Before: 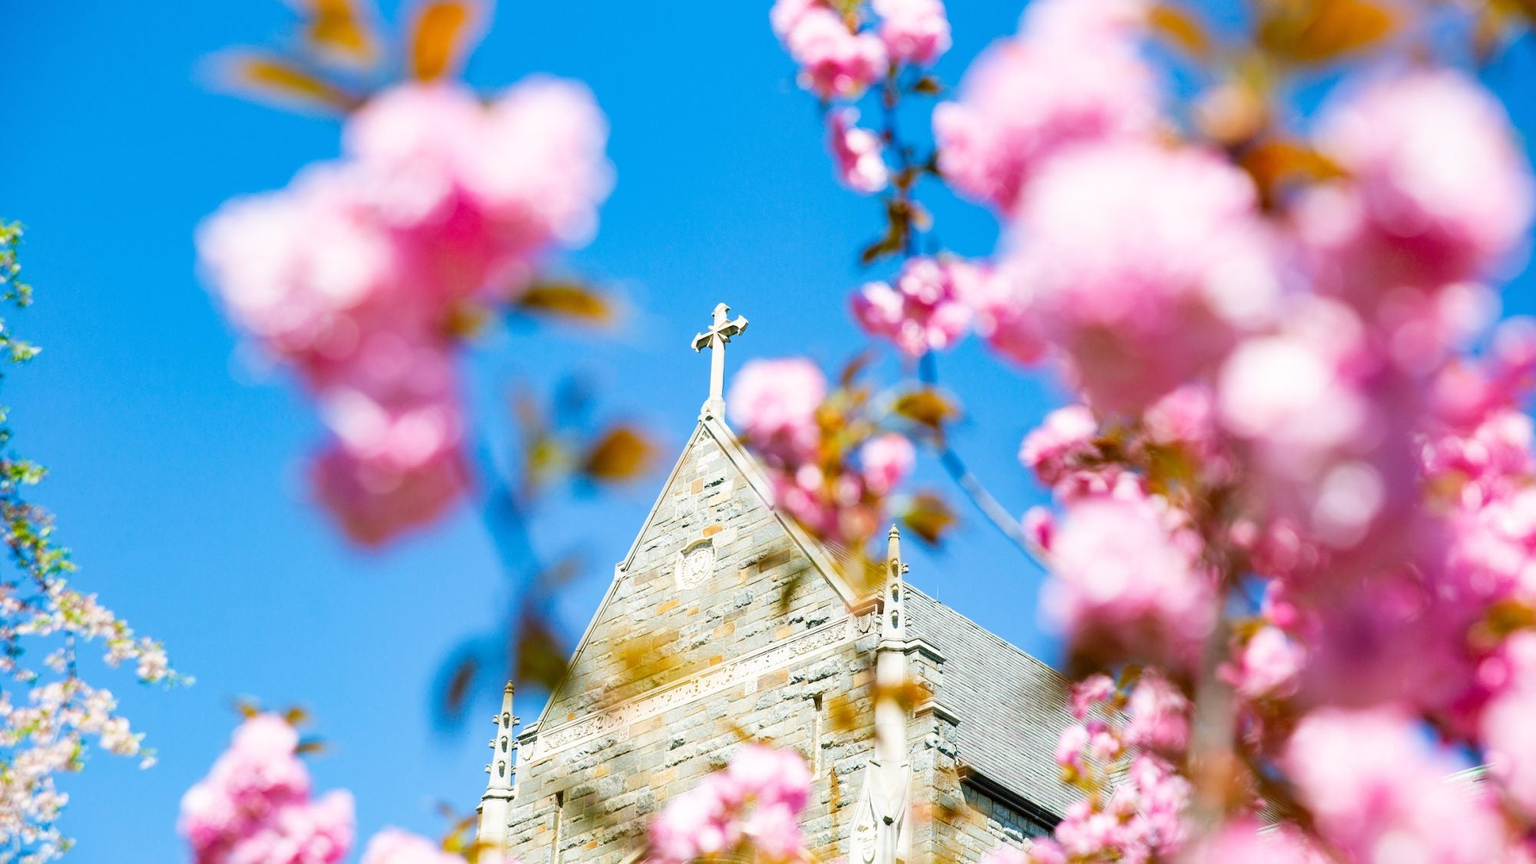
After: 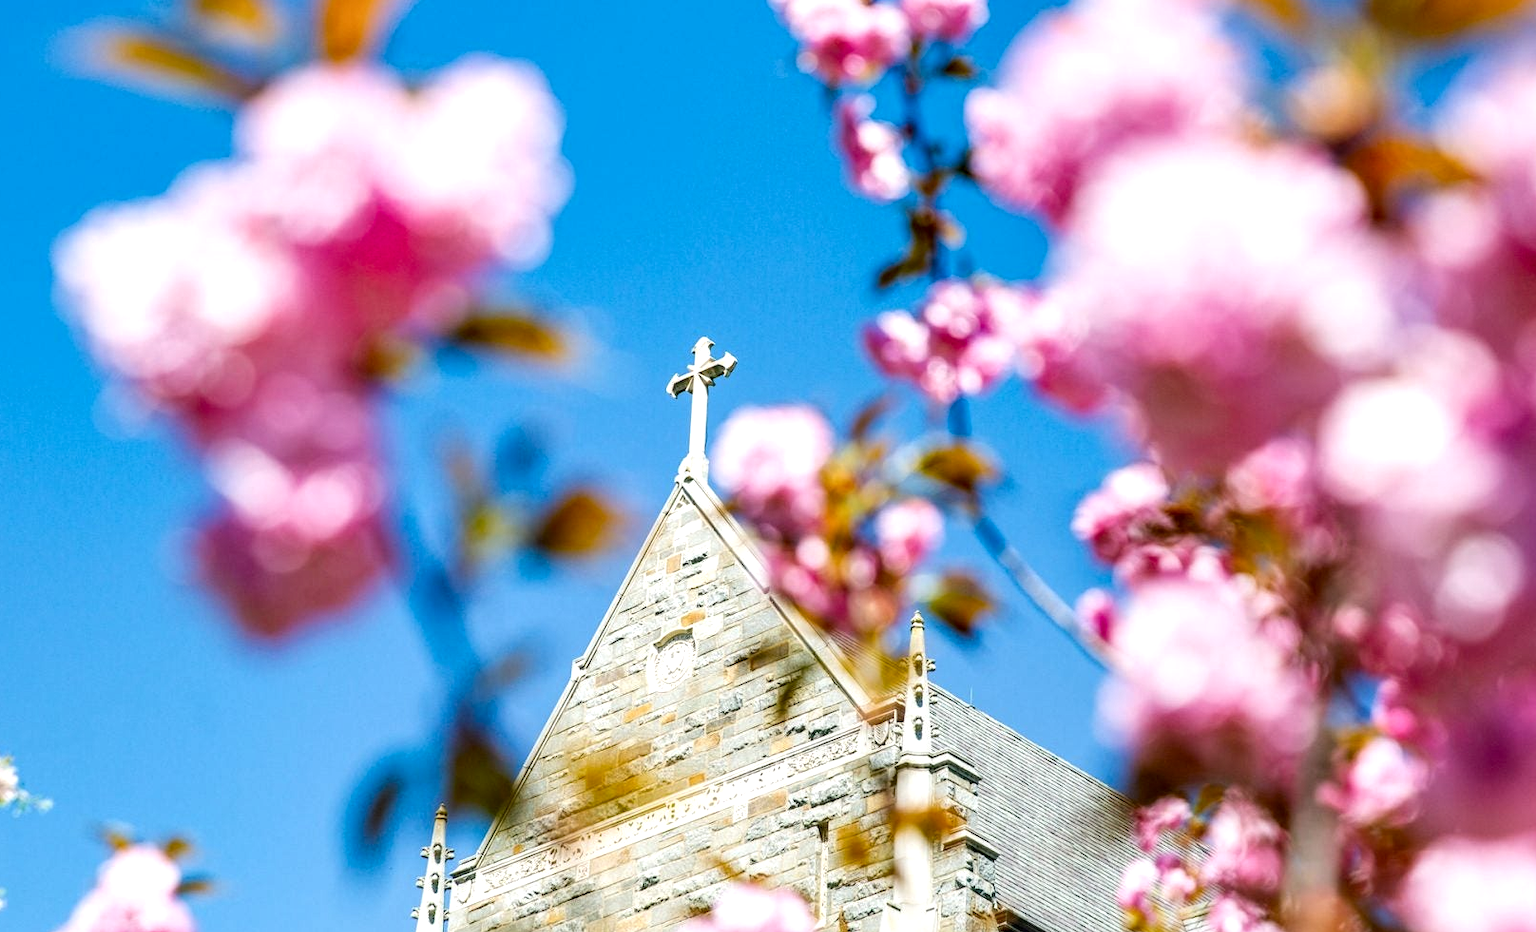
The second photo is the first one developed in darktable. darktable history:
crop: left 9.988%, top 3.59%, right 9.176%, bottom 9.137%
local contrast: highlights 24%, detail 150%
